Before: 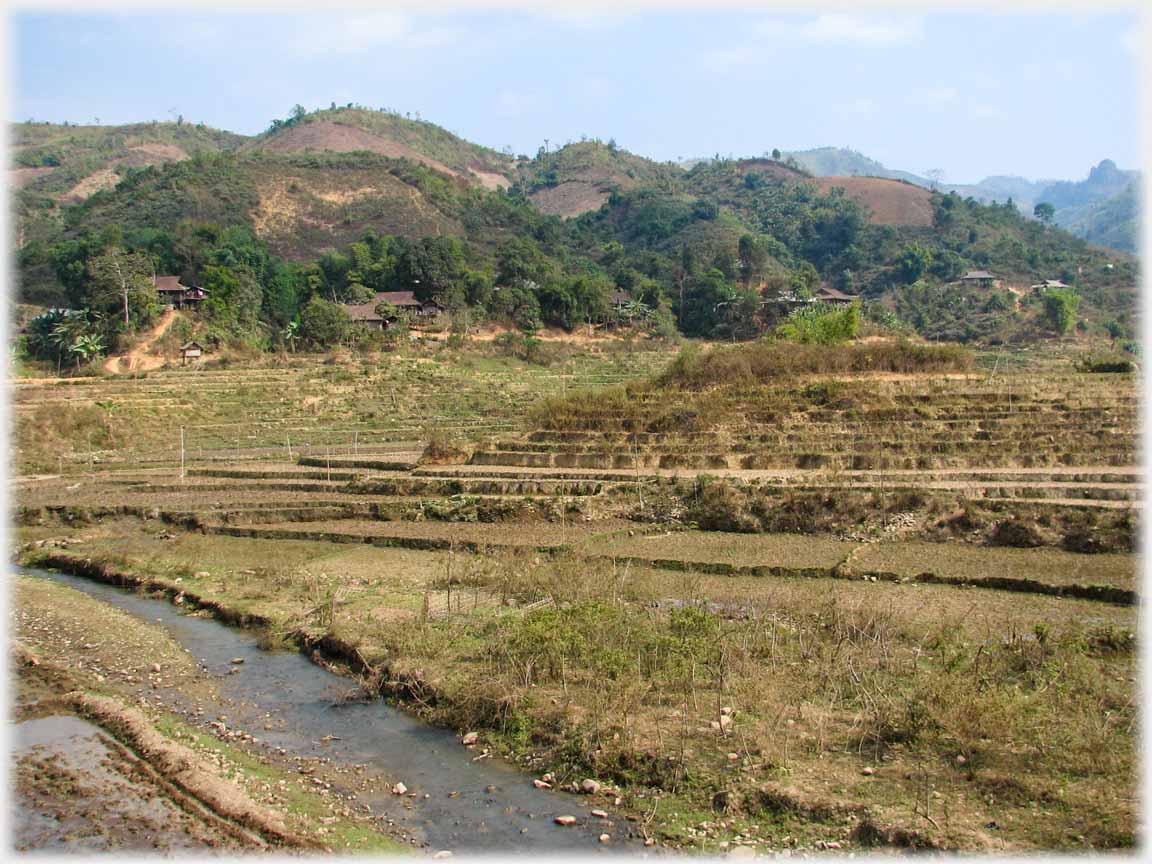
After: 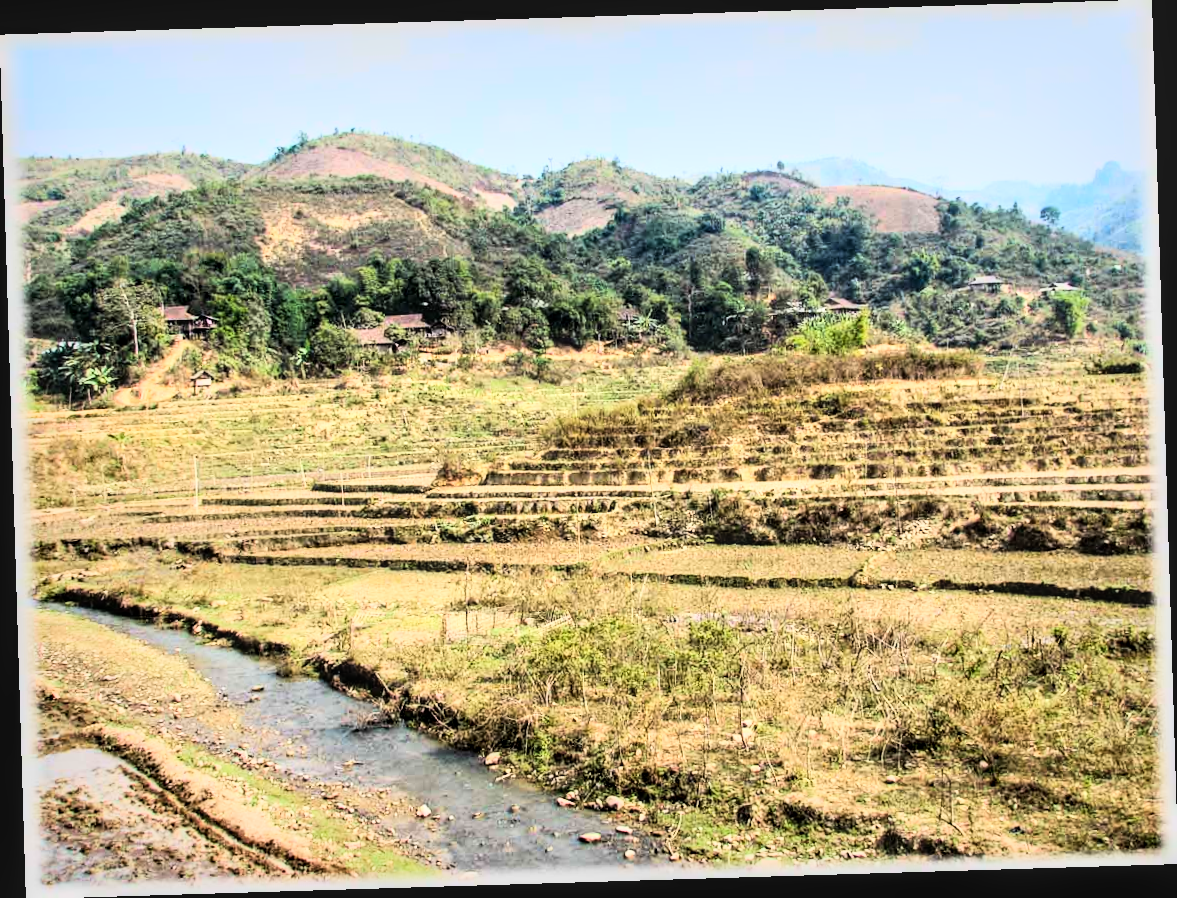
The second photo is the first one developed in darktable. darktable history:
rotate and perspective: rotation -1.75°, automatic cropping off
local contrast: on, module defaults
rgb curve: curves: ch0 [(0, 0) (0.21, 0.15) (0.24, 0.21) (0.5, 0.75) (0.75, 0.96) (0.89, 0.99) (1, 1)]; ch1 [(0, 0.02) (0.21, 0.13) (0.25, 0.2) (0.5, 0.67) (0.75, 0.9) (0.89, 0.97) (1, 1)]; ch2 [(0, 0.02) (0.21, 0.13) (0.25, 0.2) (0.5, 0.67) (0.75, 0.9) (0.89, 0.97) (1, 1)], compensate middle gray true
